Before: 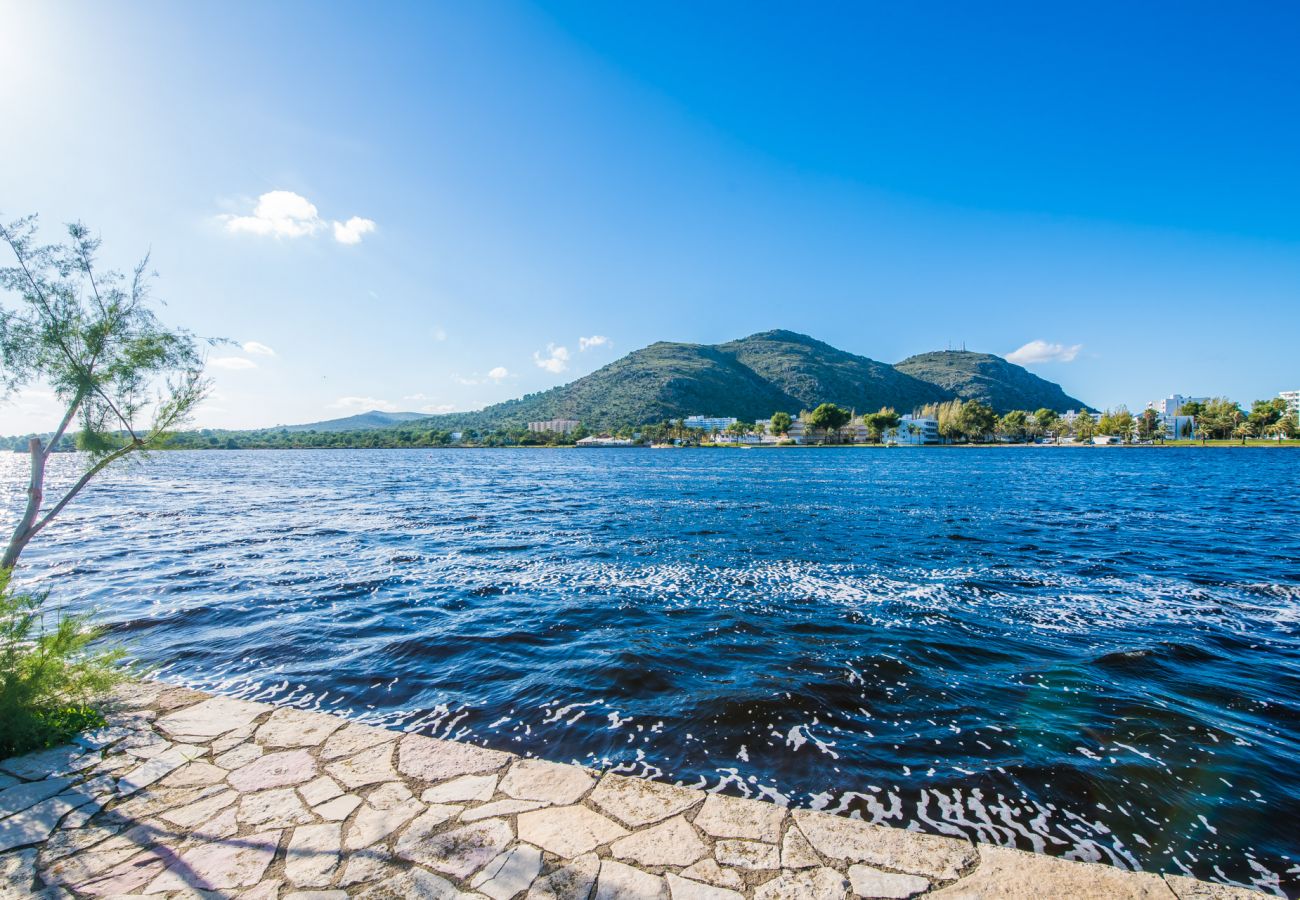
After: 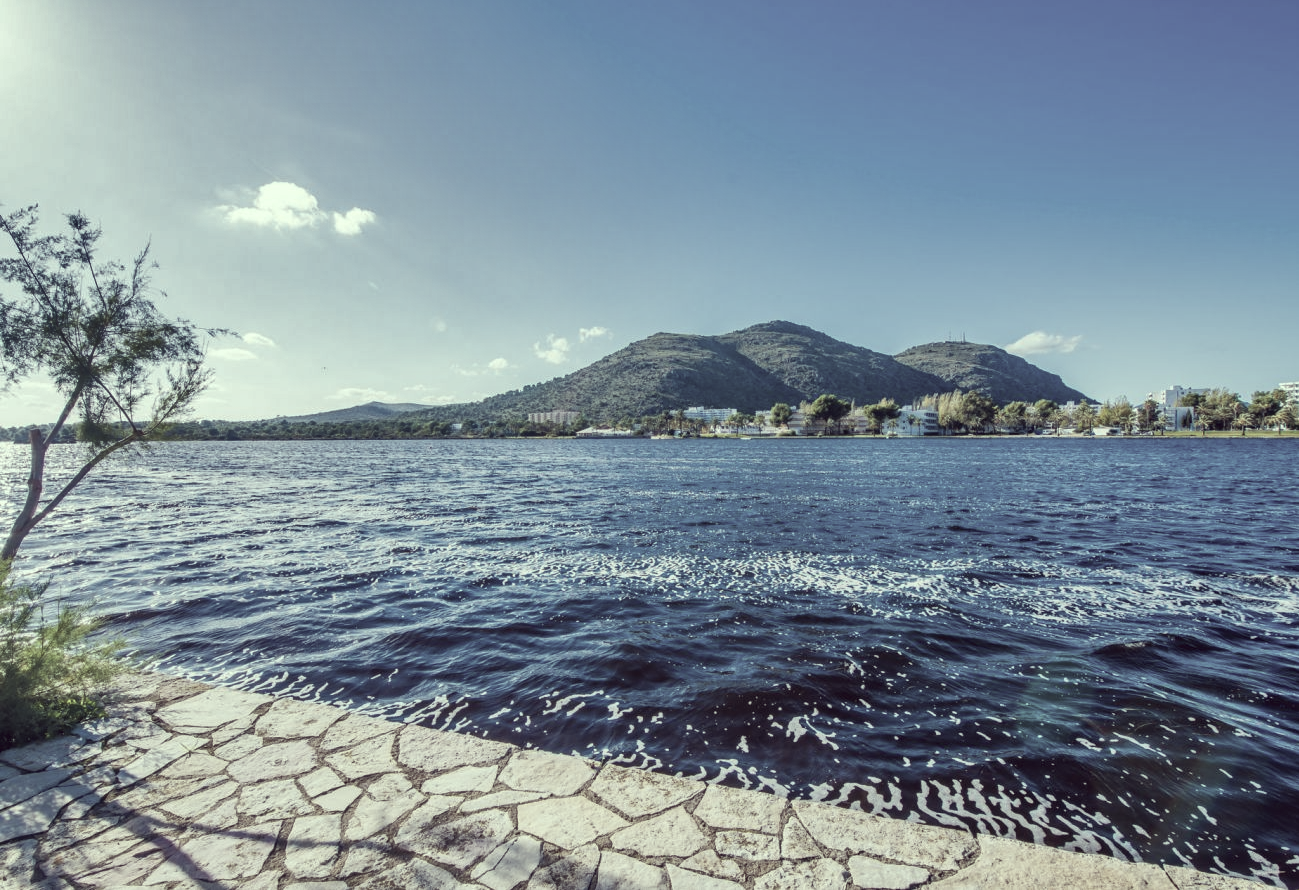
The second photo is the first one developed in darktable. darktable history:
color correction: highlights a* -20.17, highlights b* 20.27, shadows a* 20.03, shadows b* -20.46, saturation 0.43
crop: top 1.049%, right 0.001%
shadows and highlights: shadows 60, highlights -60.23, soften with gaussian
